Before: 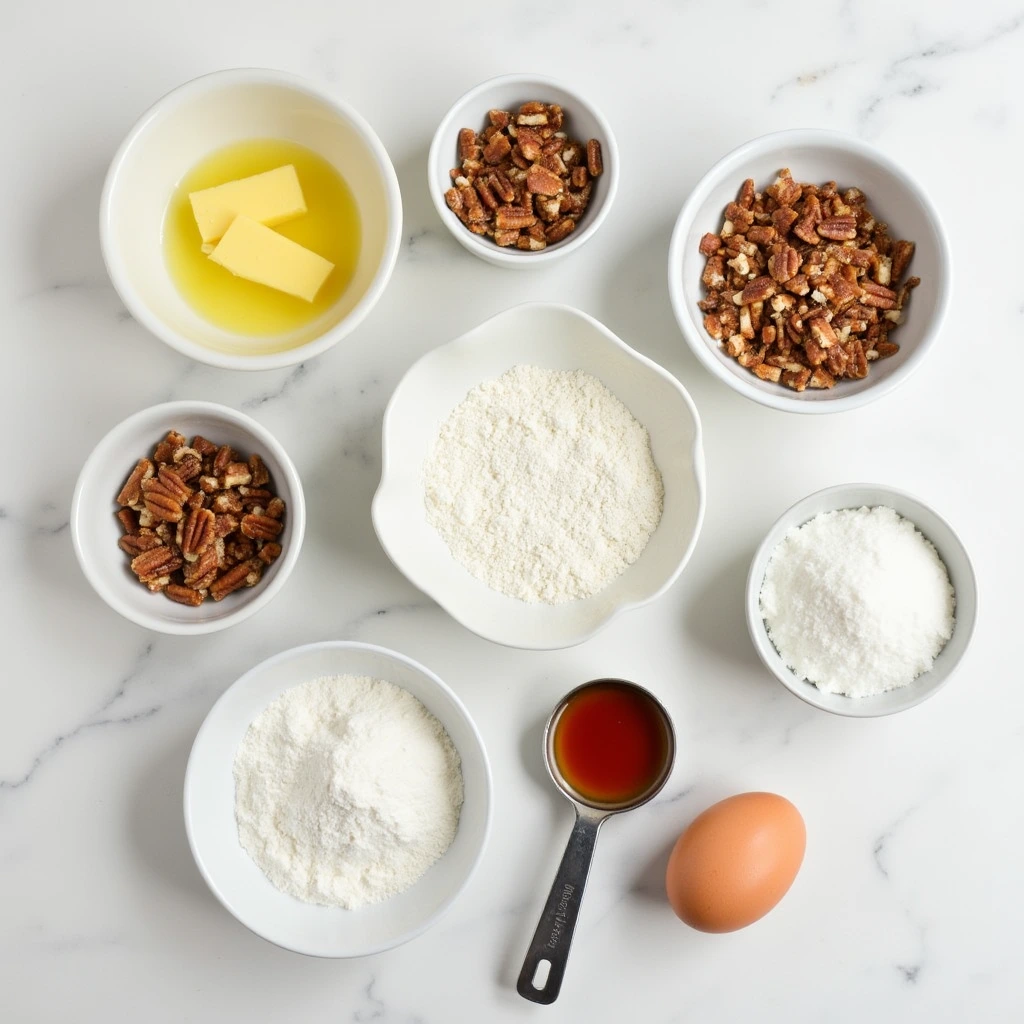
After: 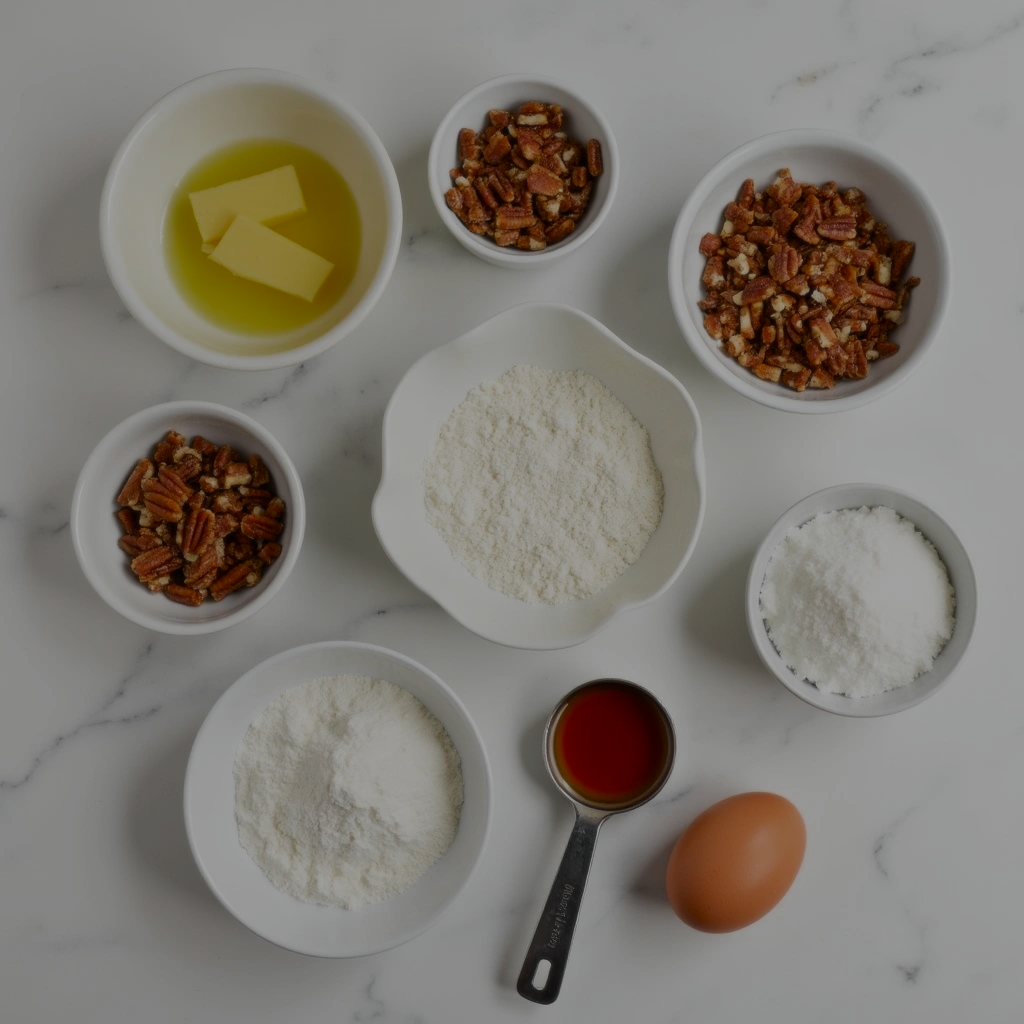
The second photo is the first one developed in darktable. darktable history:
color zones: curves: ch0 [(0.004, 0.388) (0.125, 0.392) (0.25, 0.404) (0.375, 0.5) (0.5, 0.5) (0.625, 0.5) (0.75, 0.5) (0.875, 0.5)]; ch1 [(0, 0.5) (0.125, 0.5) (0.25, 0.5) (0.375, 0.124) (0.524, 0.124) (0.645, 0.128) (0.789, 0.132) (0.914, 0.096) (0.998, 0.068)]
exposure: exposure -1.468 EV, compensate highlight preservation false
contrast brightness saturation: contrast 0.04, saturation 0.16
soften: size 10%, saturation 50%, brightness 0.2 EV, mix 10%
